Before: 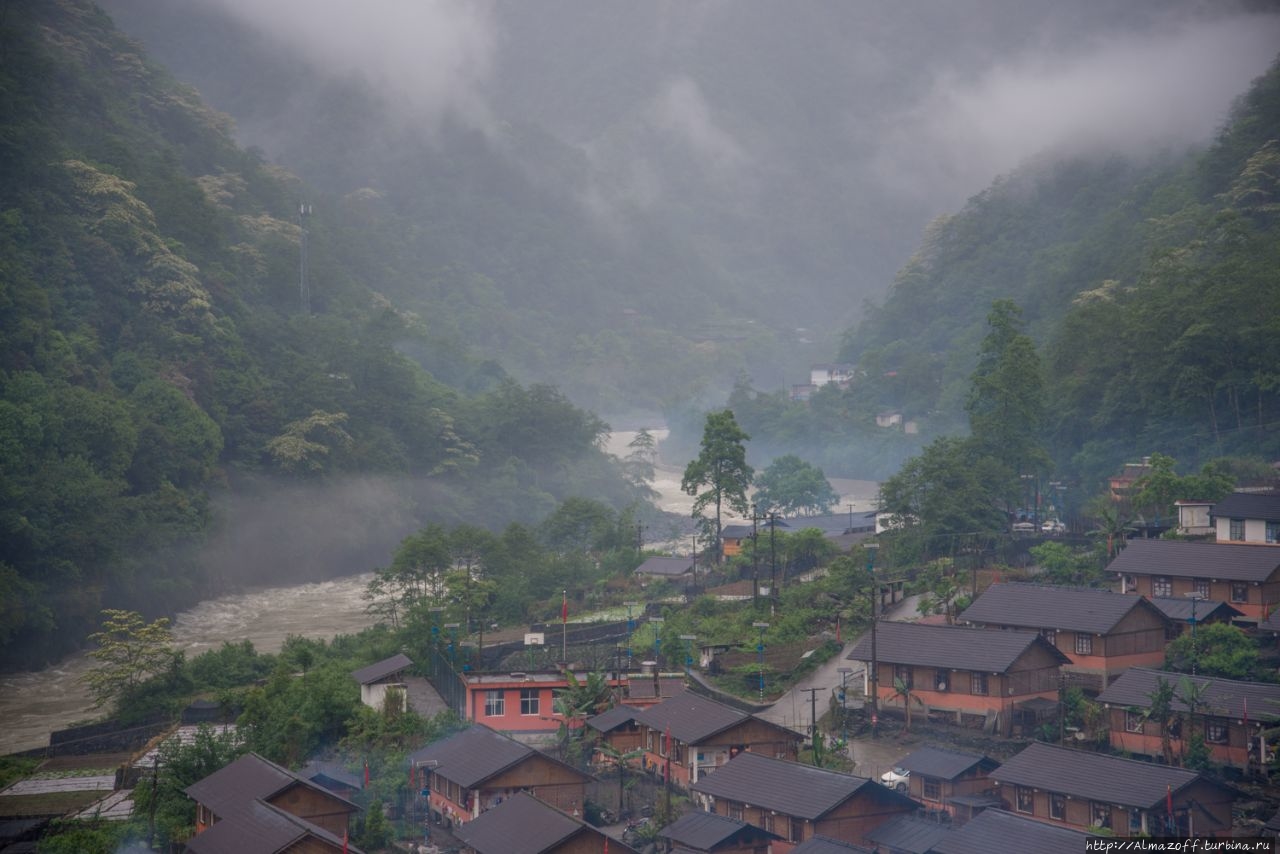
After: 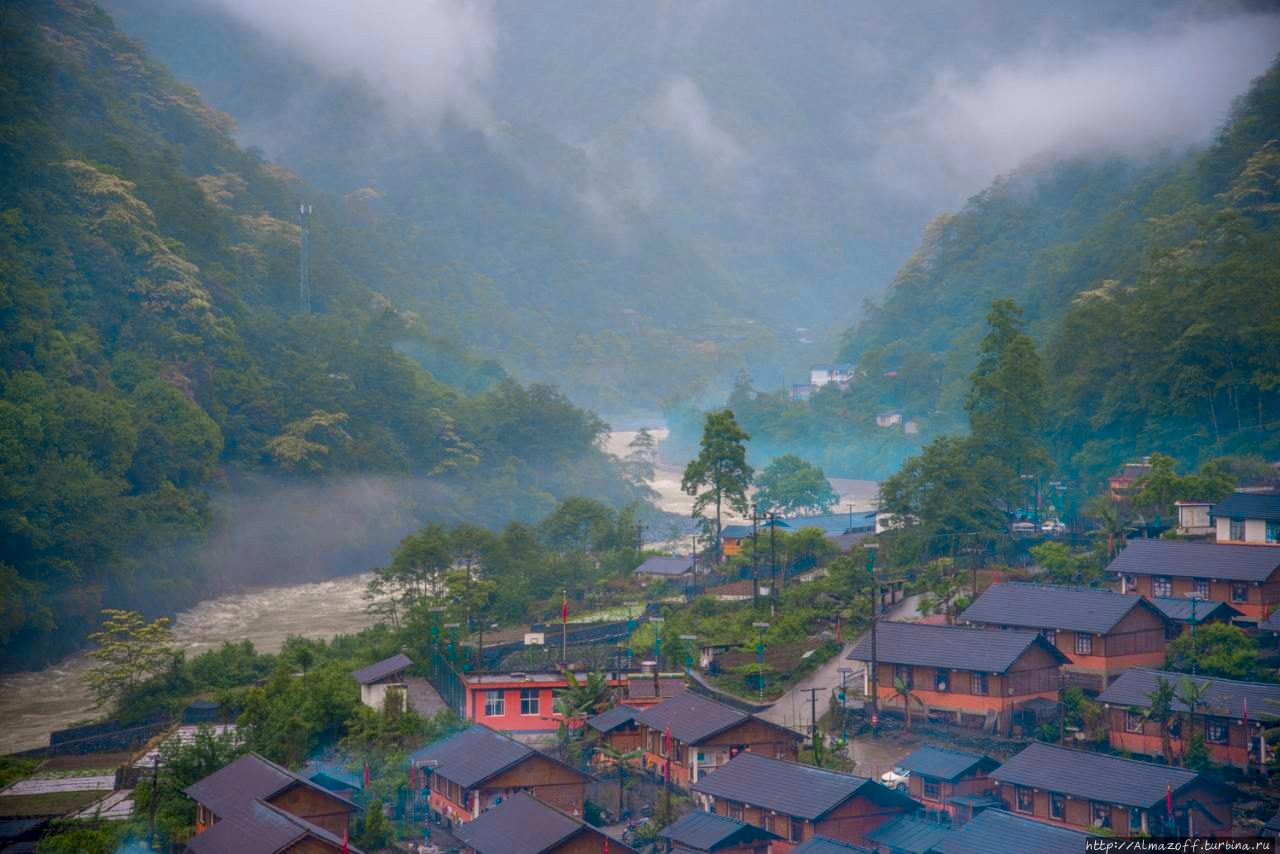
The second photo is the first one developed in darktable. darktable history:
local contrast: detail 130%
color balance rgb: linear chroma grading › global chroma 15%, perceptual saturation grading › global saturation 30%
color zones: curves: ch0 [(0.254, 0.492) (0.724, 0.62)]; ch1 [(0.25, 0.528) (0.719, 0.796)]; ch2 [(0, 0.472) (0.25, 0.5) (0.73, 0.184)]
